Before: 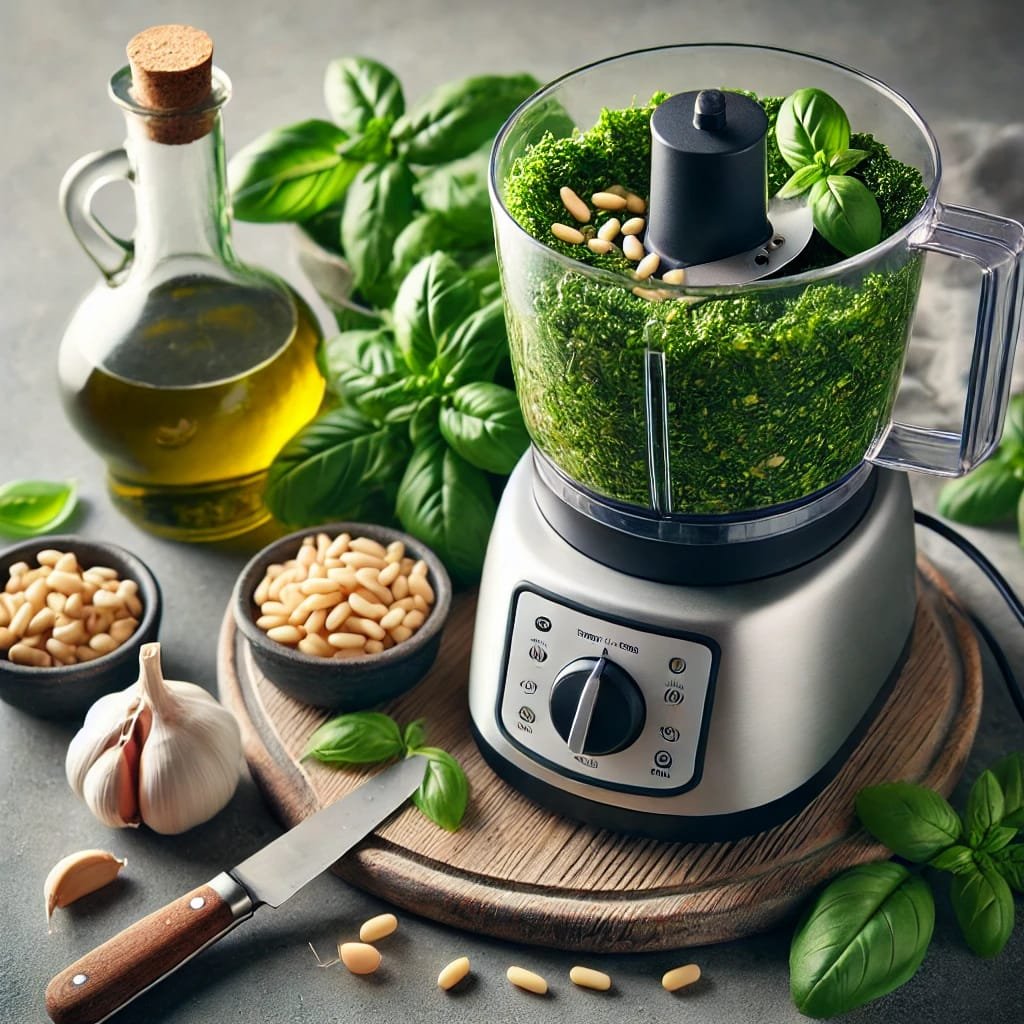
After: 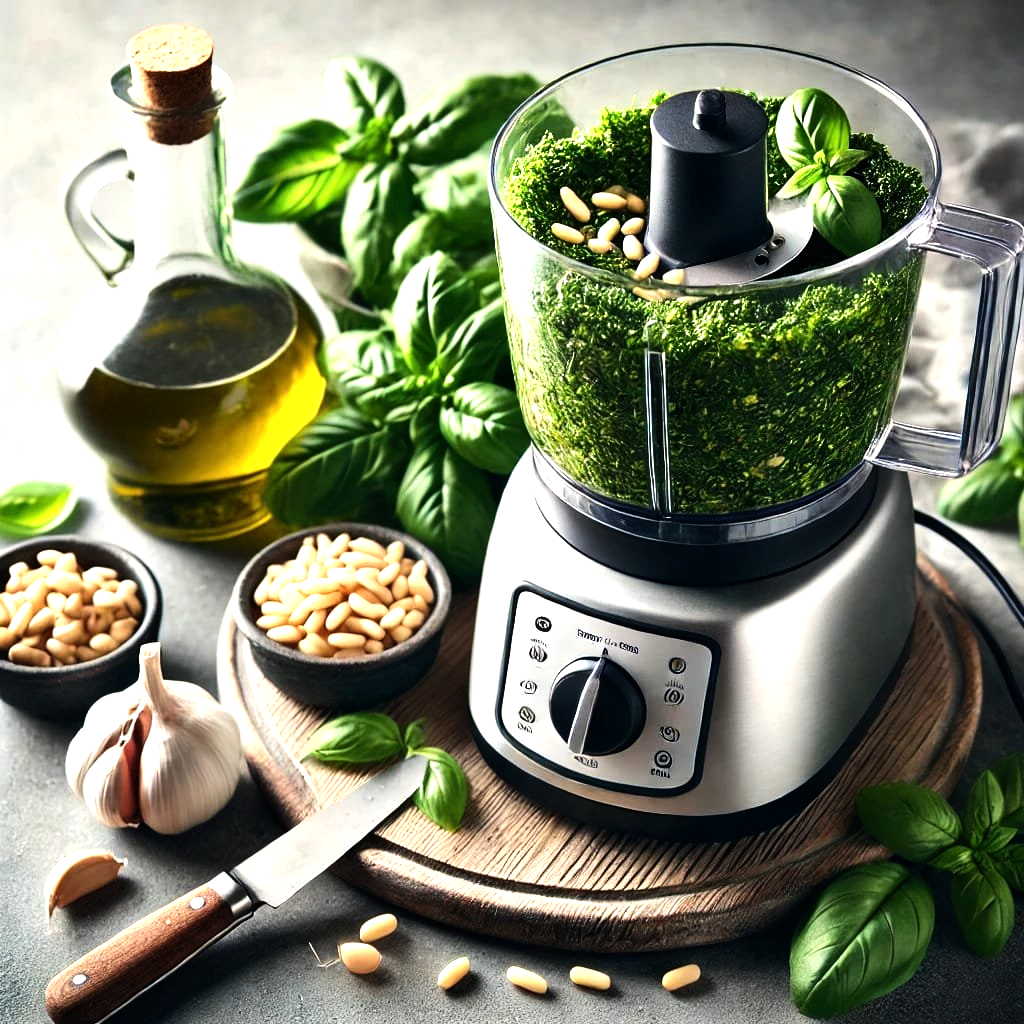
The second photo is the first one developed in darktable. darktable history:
tone equalizer: -8 EV -1.09 EV, -7 EV -0.976 EV, -6 EV -0.86 EV, -5 EV -0.598 EV, -3 EV 0.568 EV, -2 EV 0.878 EV, -1 EV 0.997 EV, +0 EV 1.07 EV, edges refinement/feathering 500, mask exposure compensation -1.57 EV, preserve details no
color correction: highlights a* 0.057, highlights b* -0.549
